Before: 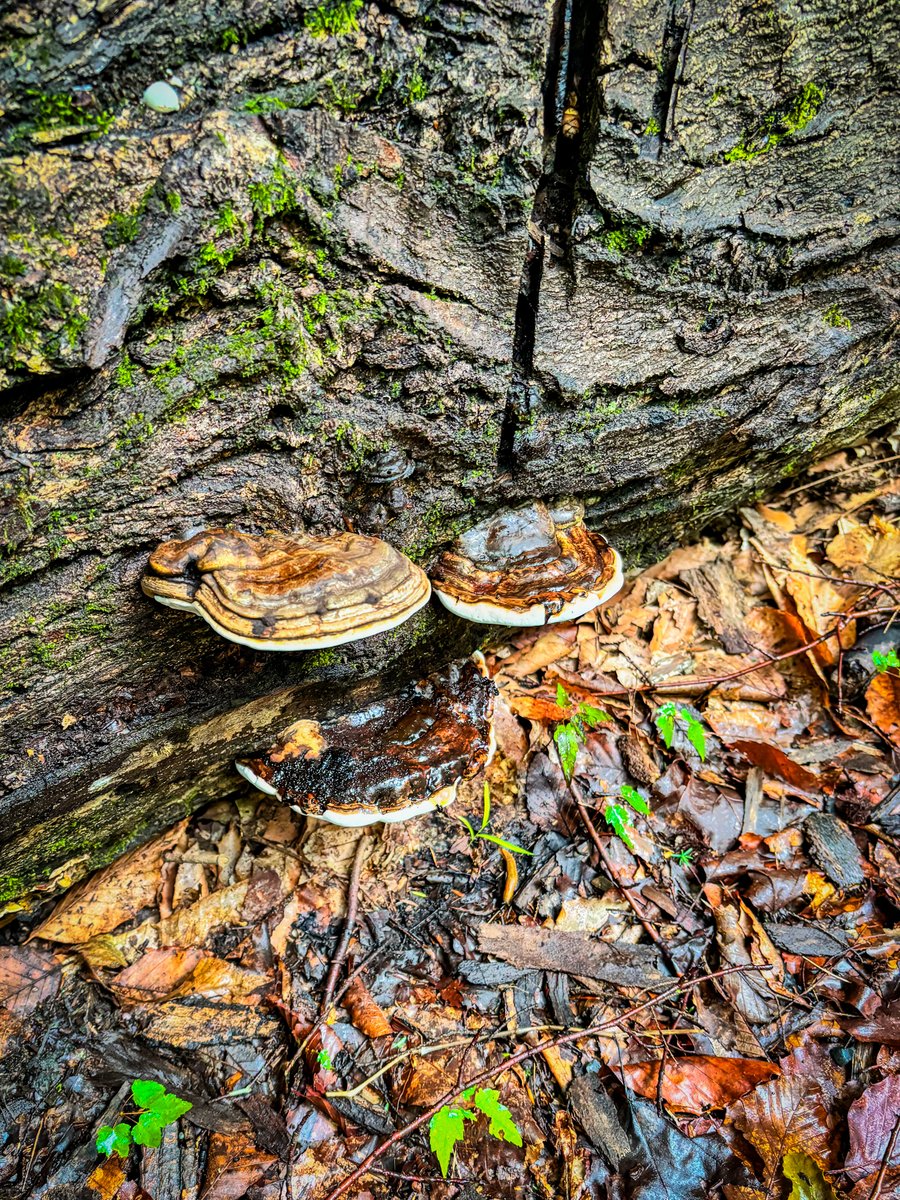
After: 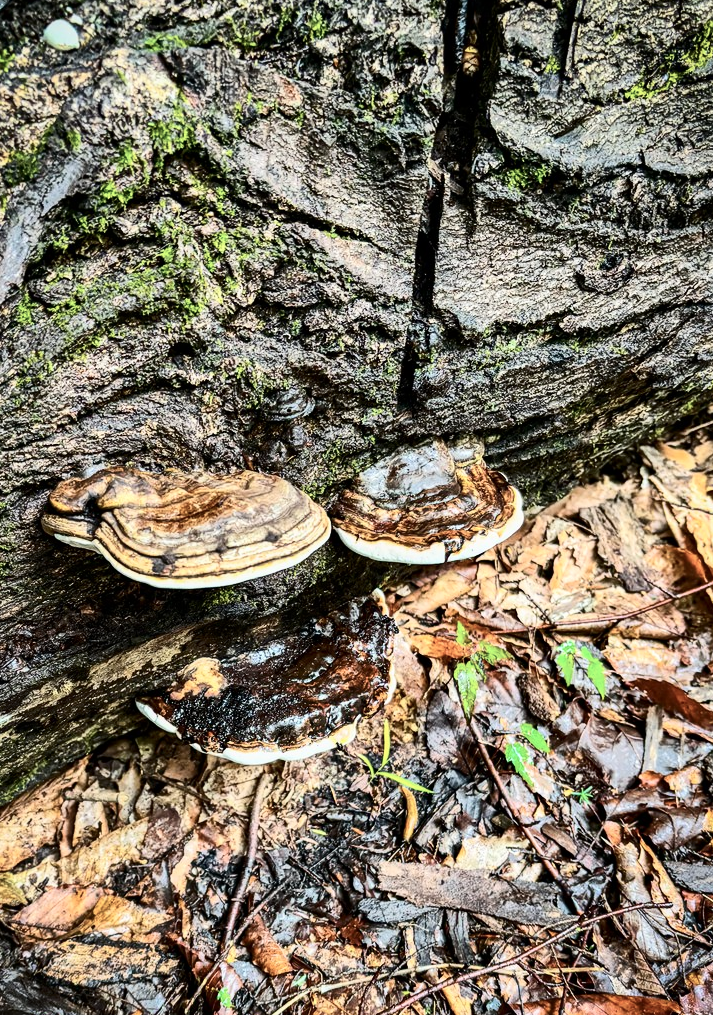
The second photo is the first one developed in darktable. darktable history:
contrast brightness saturation: contrast 0.254, saturation -0.319
crop: left 11.218%, top 5.2%, right 9.553%, bottom 10.176%
